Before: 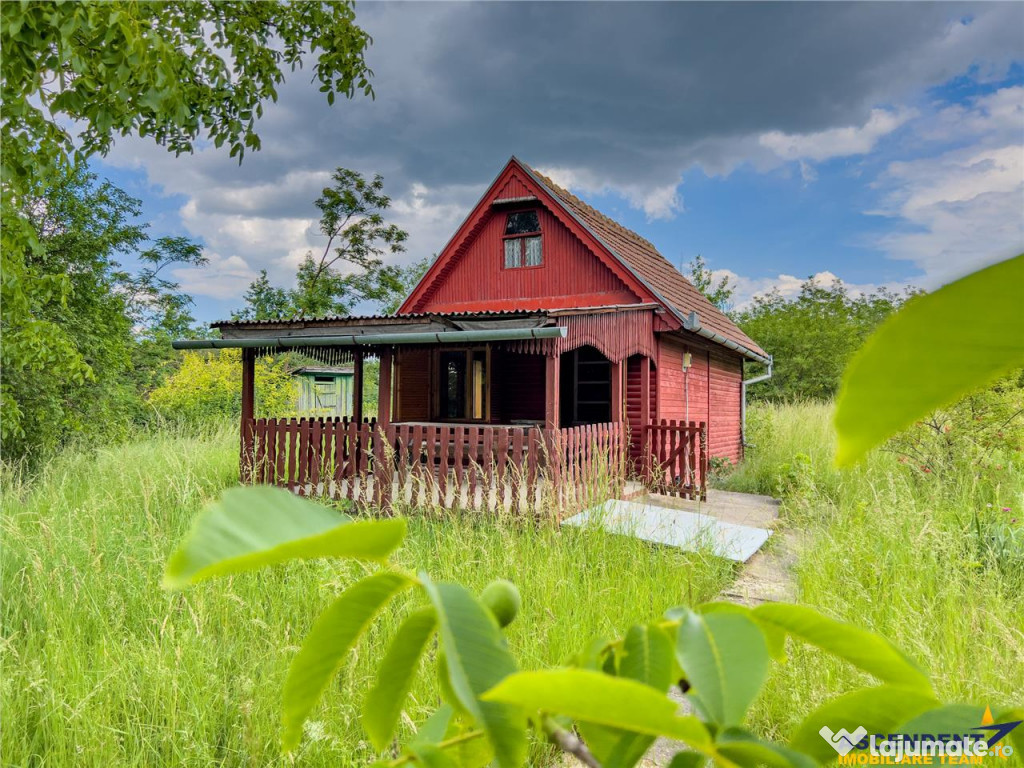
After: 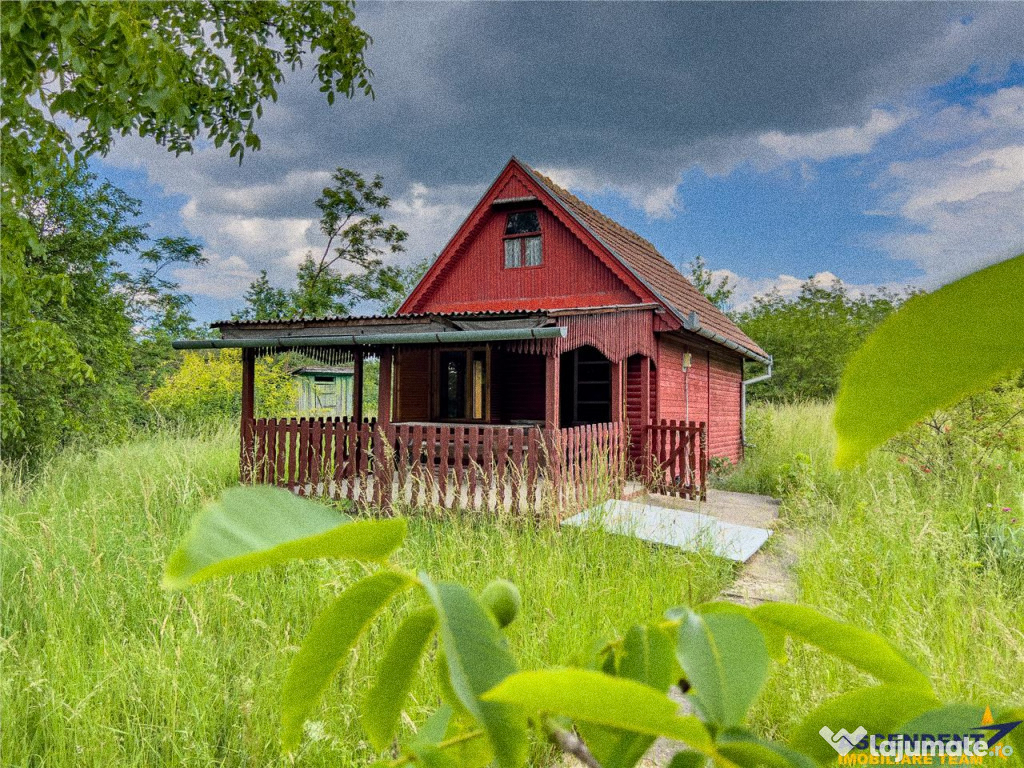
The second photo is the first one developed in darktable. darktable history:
base curve: curves: ch0 [(0, 0) (0.303, 0.277) (1, 1)]
grain: coarseness 11.82 ISO, strength 36.67%, mid-tones bias 74.17%
